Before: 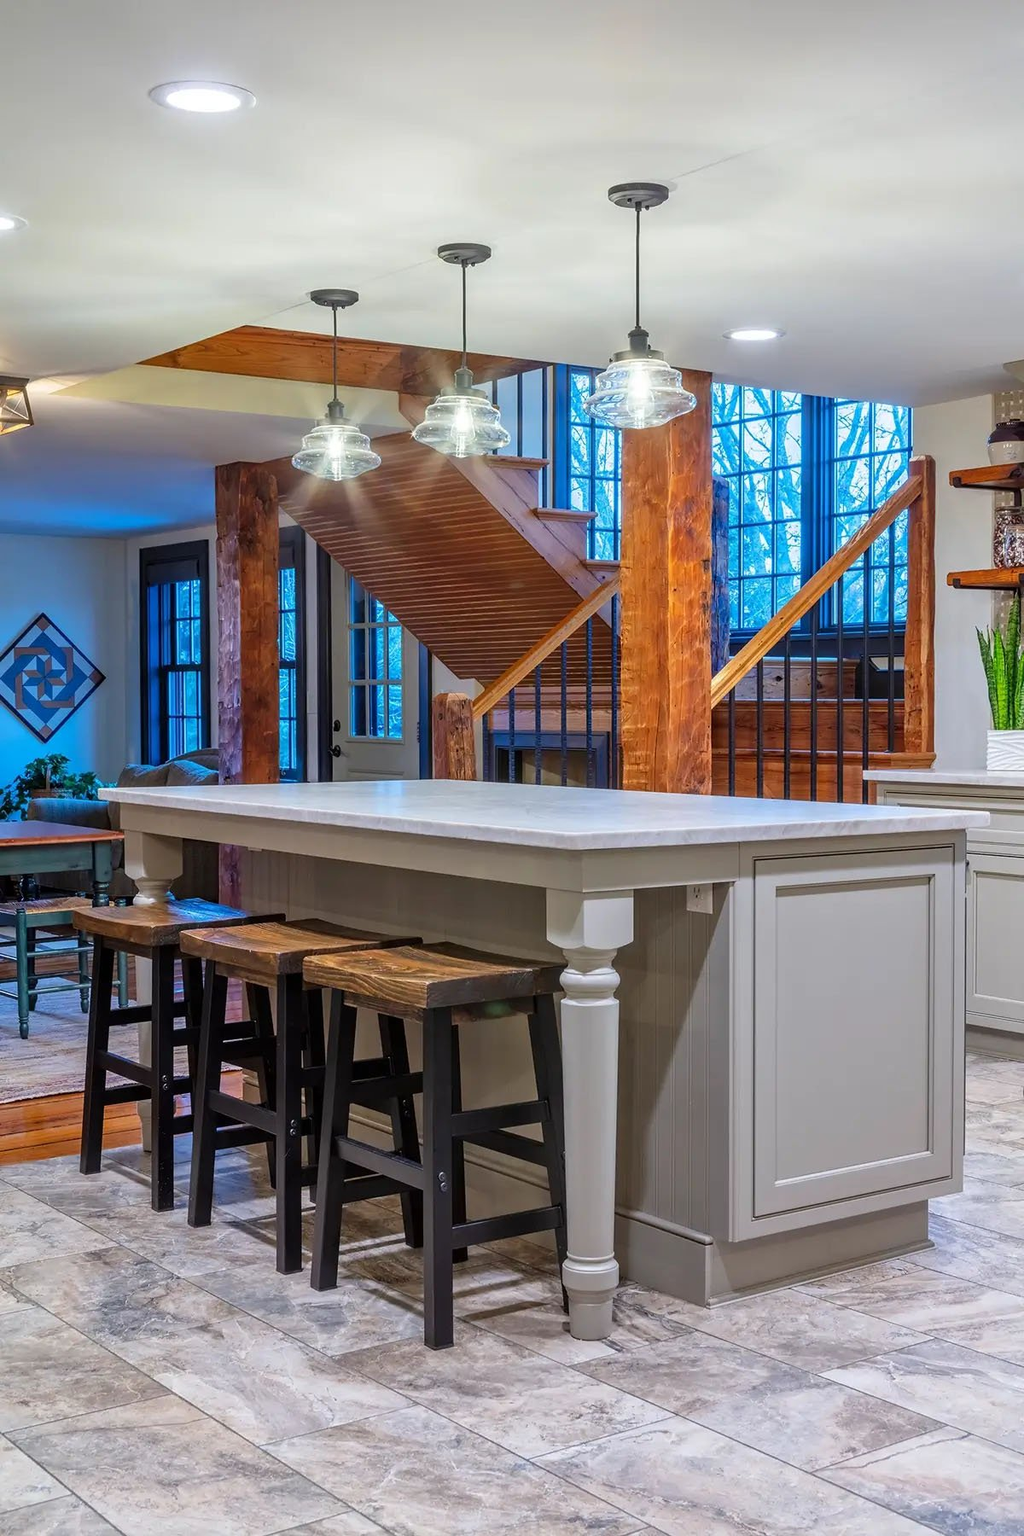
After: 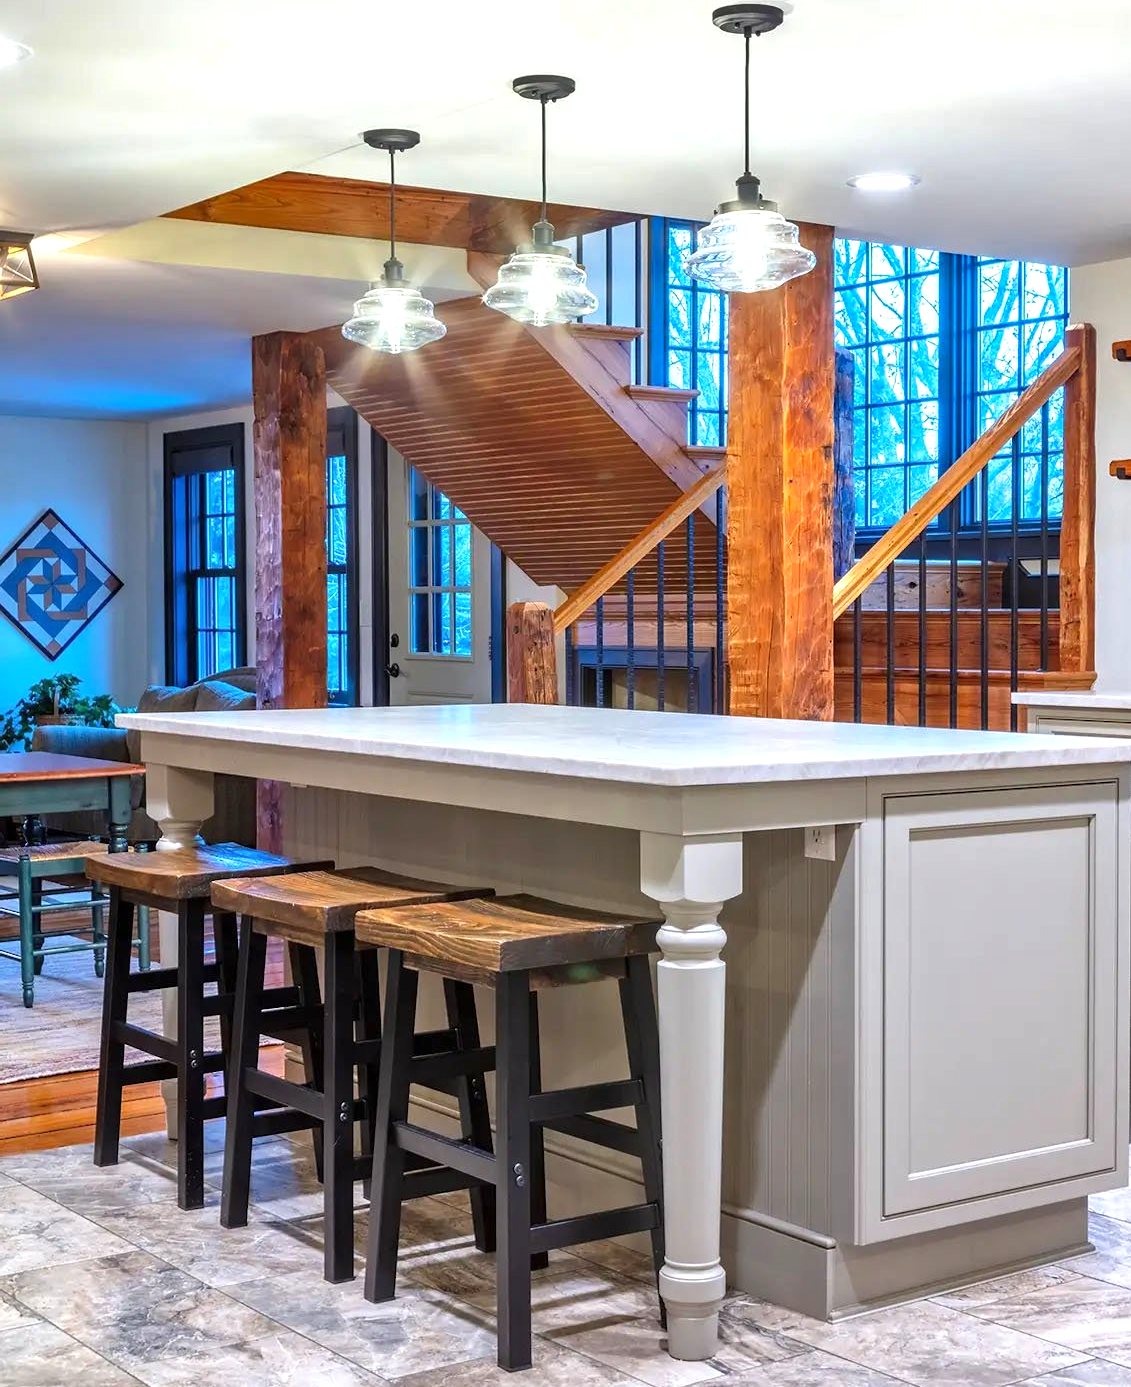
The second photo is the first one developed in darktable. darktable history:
shadows and highlights: shadows 32, highlights -32, soften with gaussian
crop and rotate: angle 0.03°, top 11.643%, right 5.651%, bottom 11.189%
exposure: exposure 0.64 EV, compensate highlight preservation false
